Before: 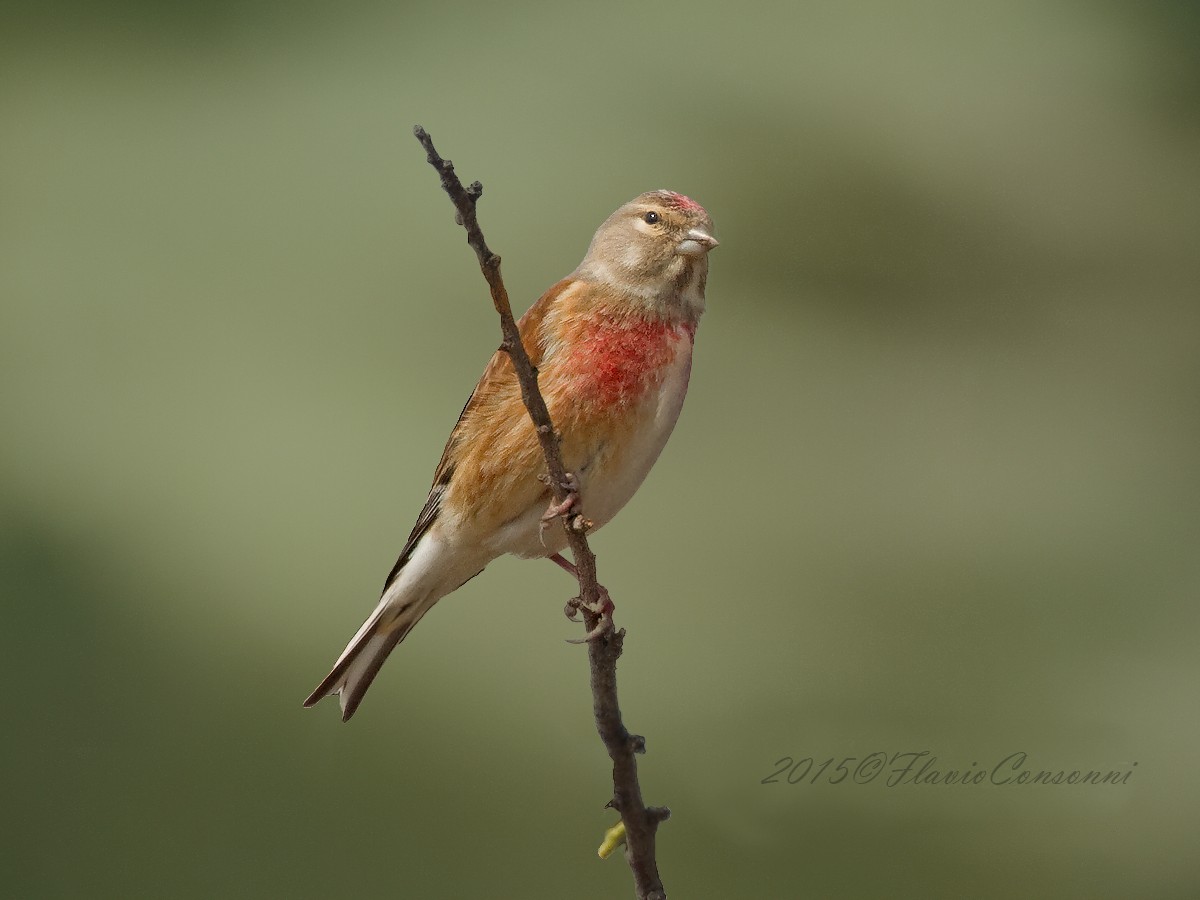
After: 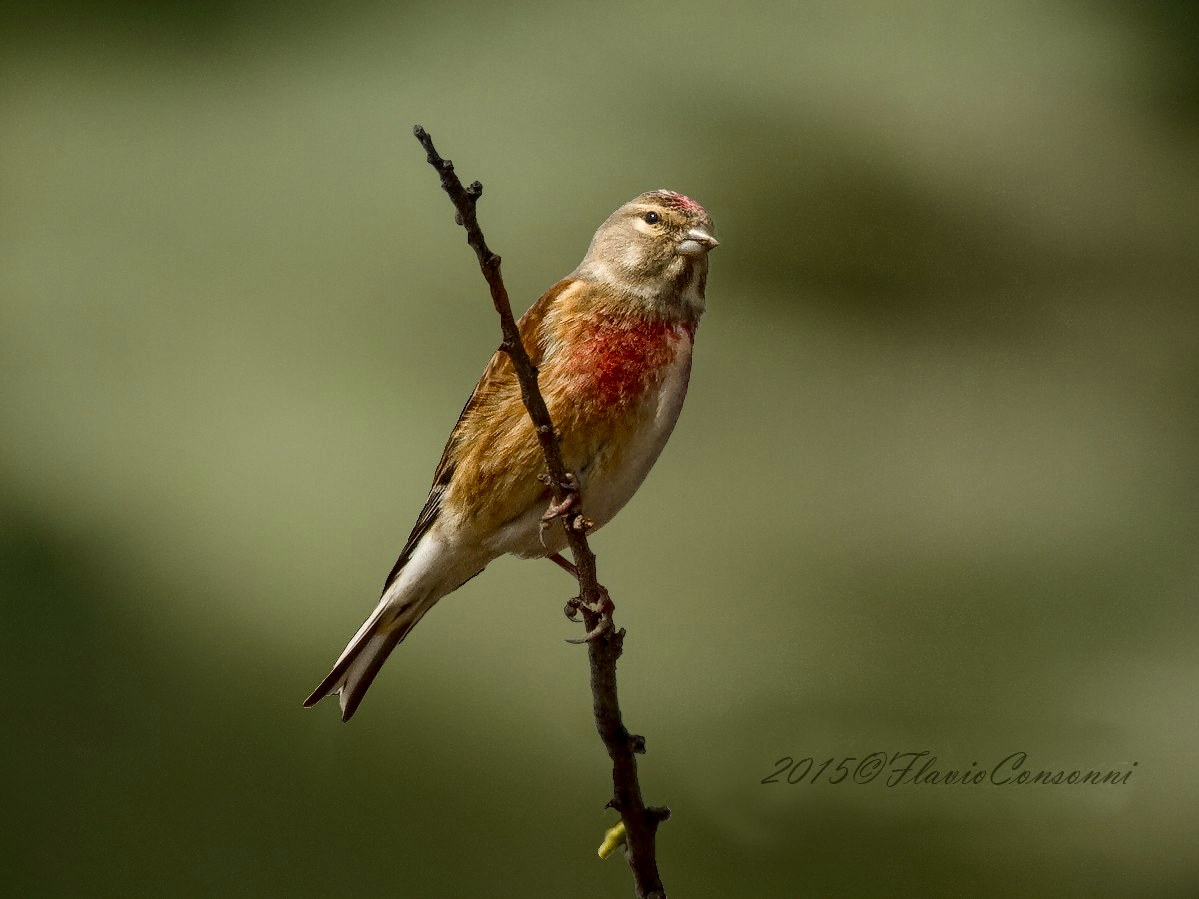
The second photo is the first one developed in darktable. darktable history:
local contrast: highlights 35%, detail 135%
contrast brightness saturation: contrast 0.21, brightness -0.11, saturation 0.21
color contrast: green-magenta contrast 0.81
